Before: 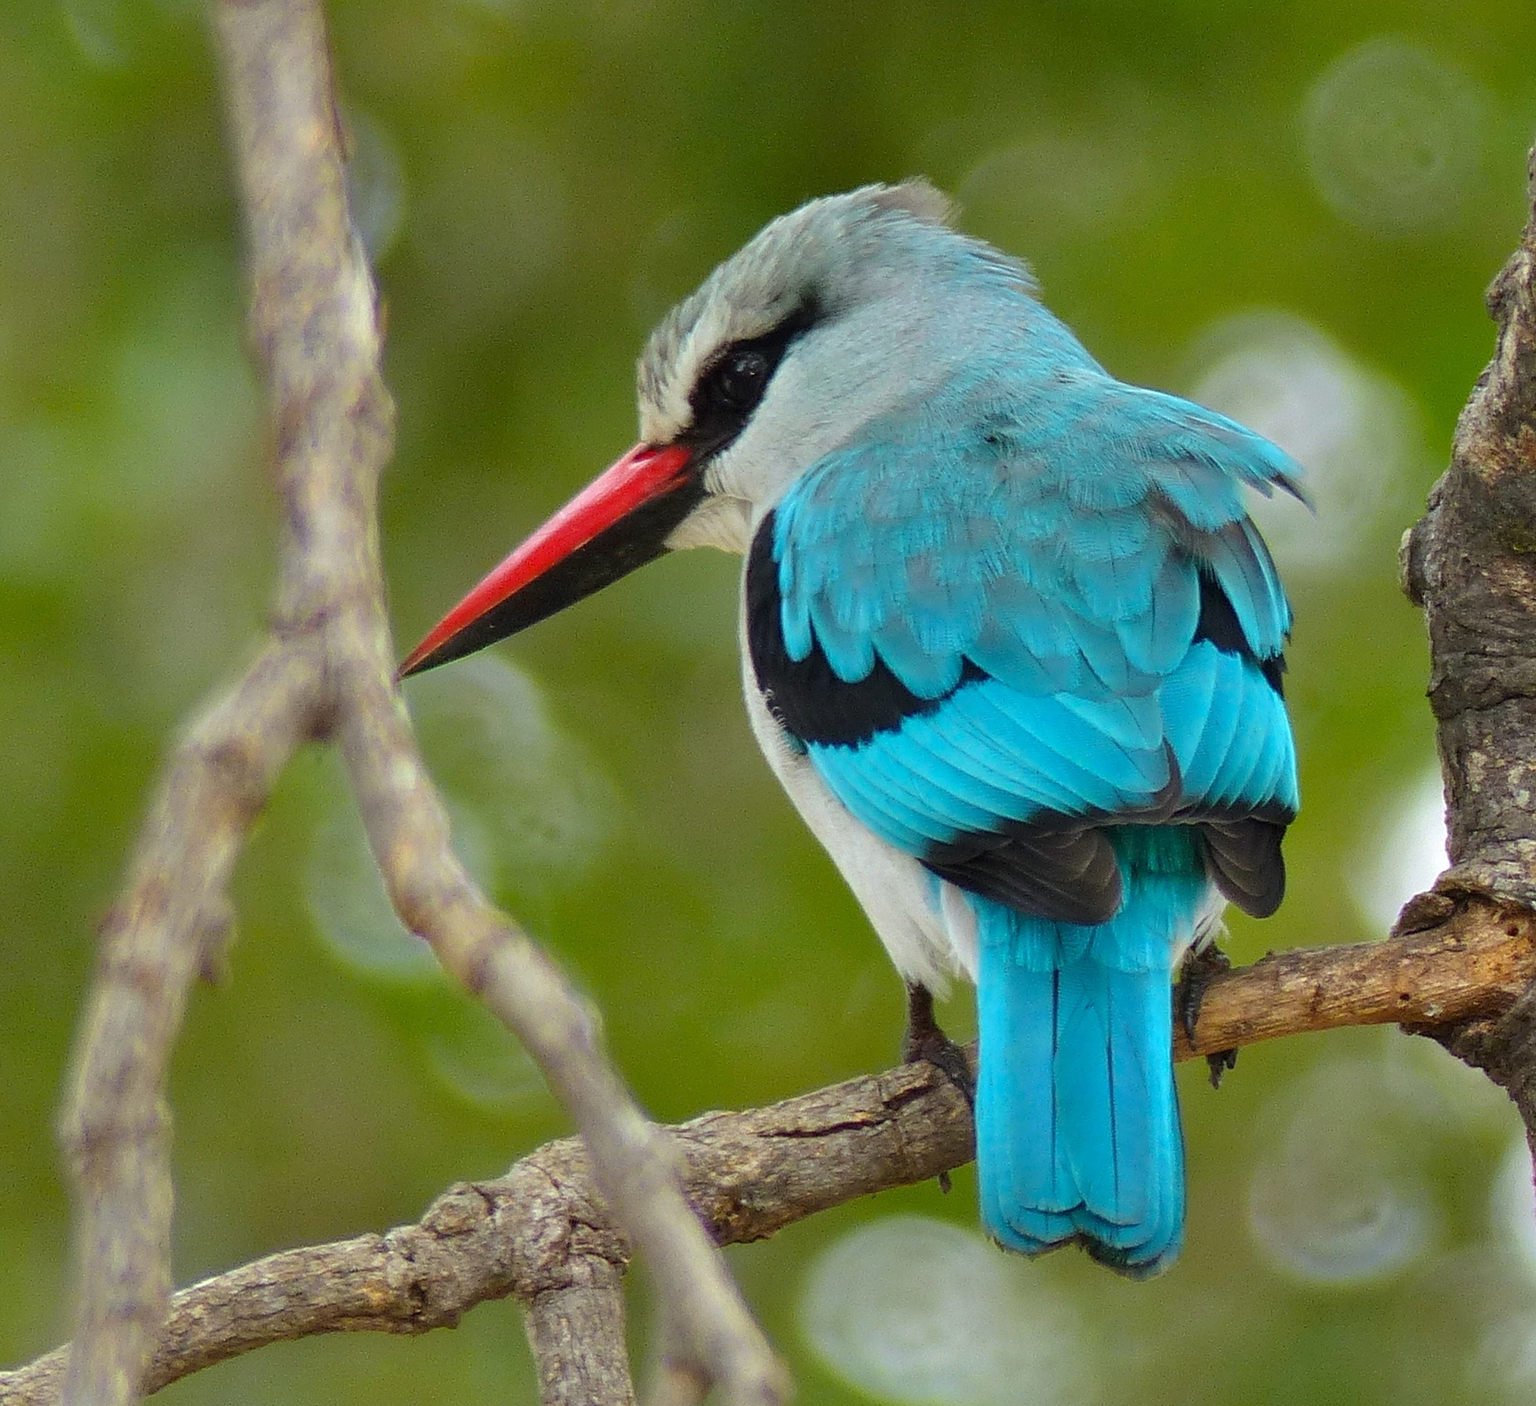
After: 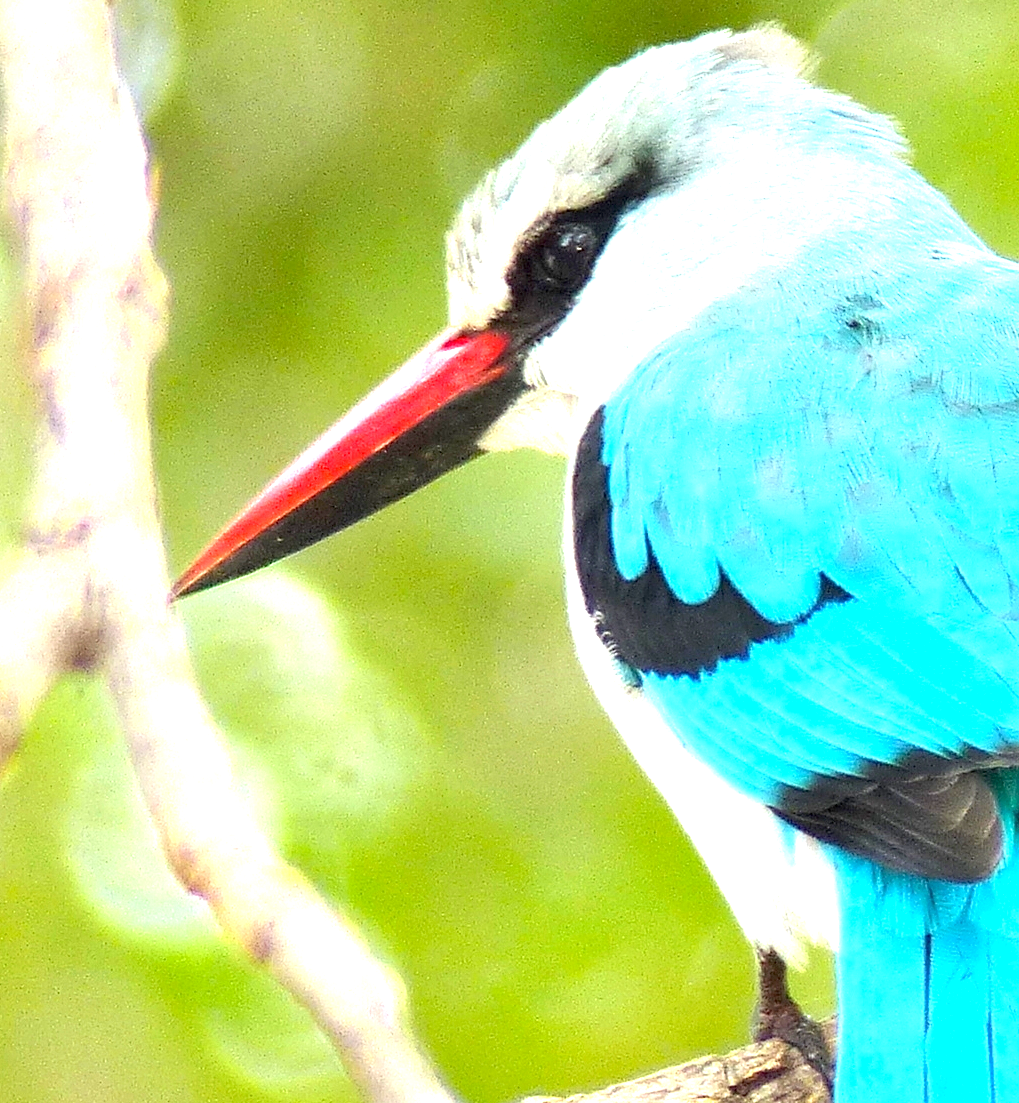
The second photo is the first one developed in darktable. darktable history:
exposure: black level correction 0.001, exposure 2 EV, compensate highlight preservation false
crop: left 16.202%, top 11.208%, right 26.045%, bottom 20.557%
